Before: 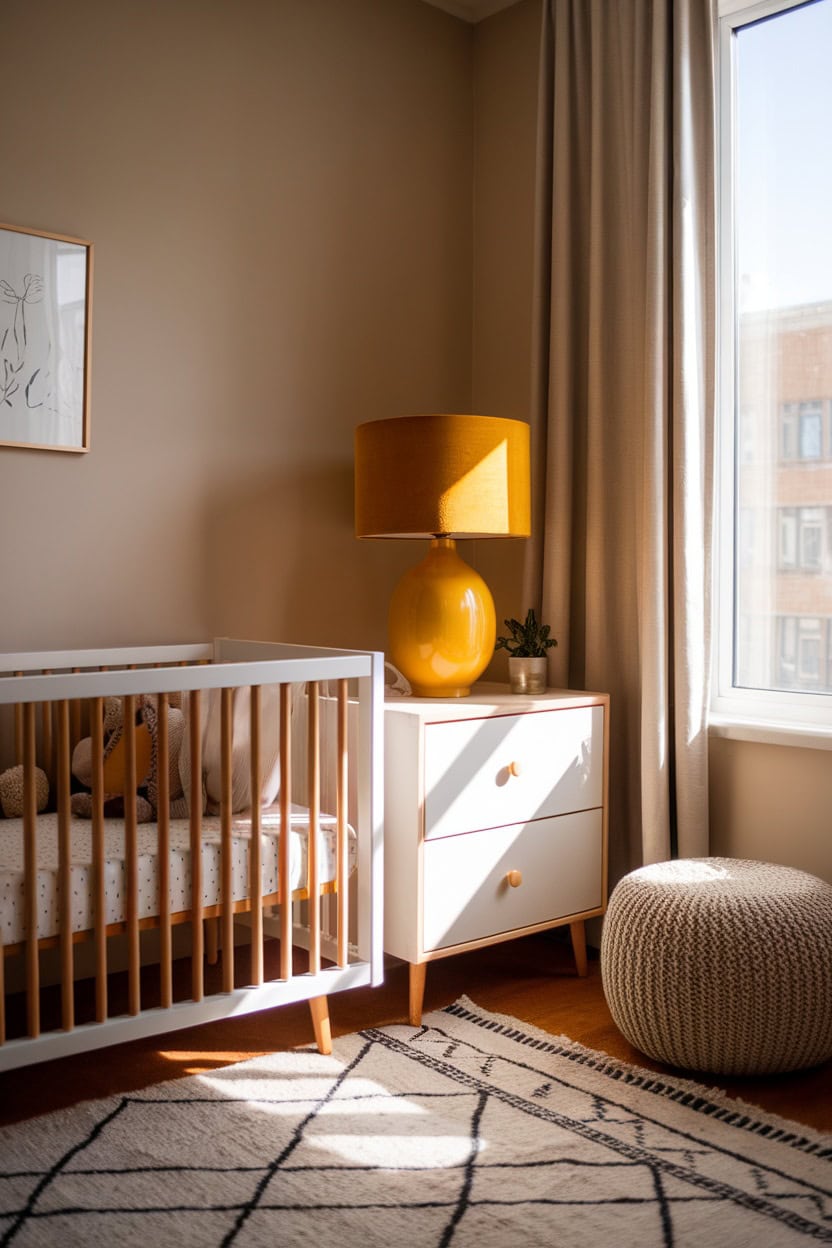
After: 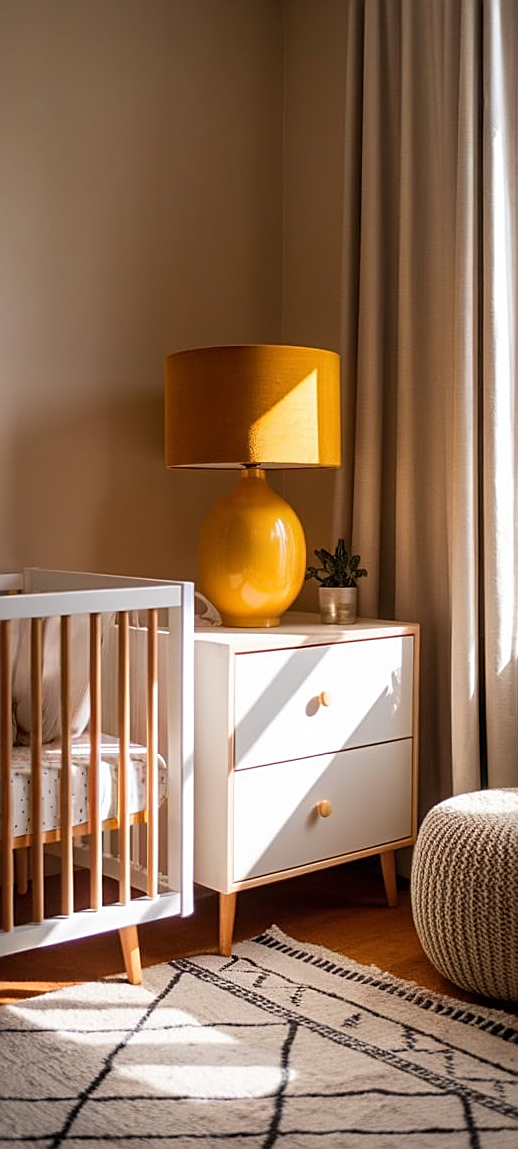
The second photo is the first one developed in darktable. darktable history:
crop and rotate: left 22.918%, top 5.629%, right 14.711%, bottom 2.247%
sharpen: on, module defaults
